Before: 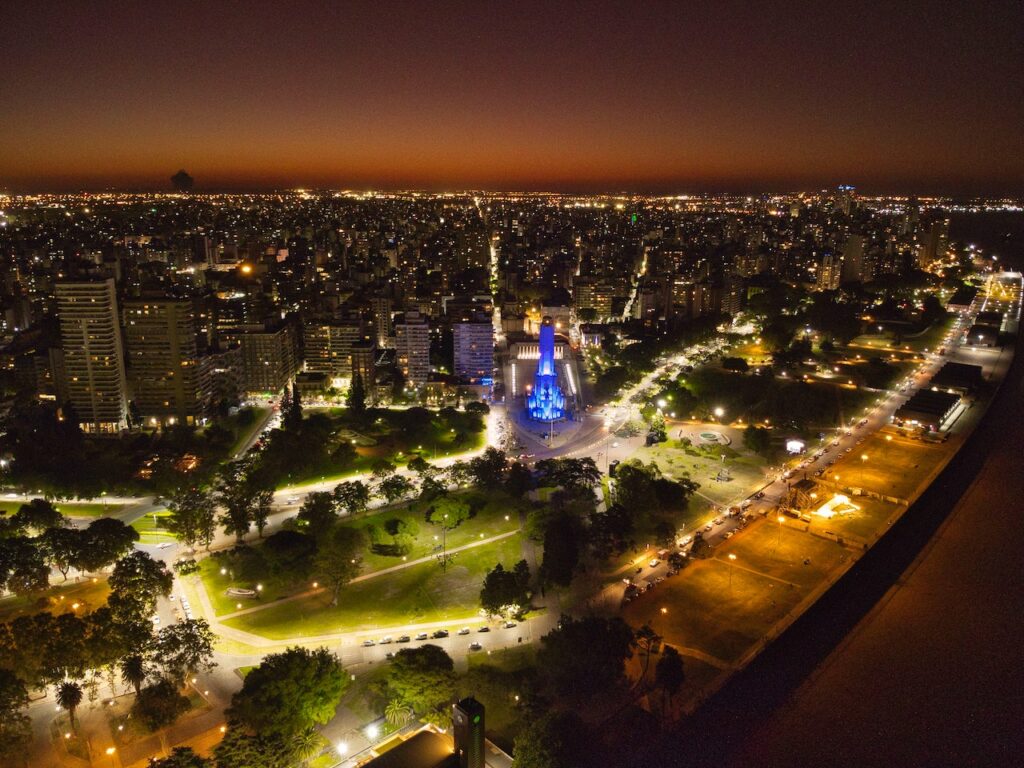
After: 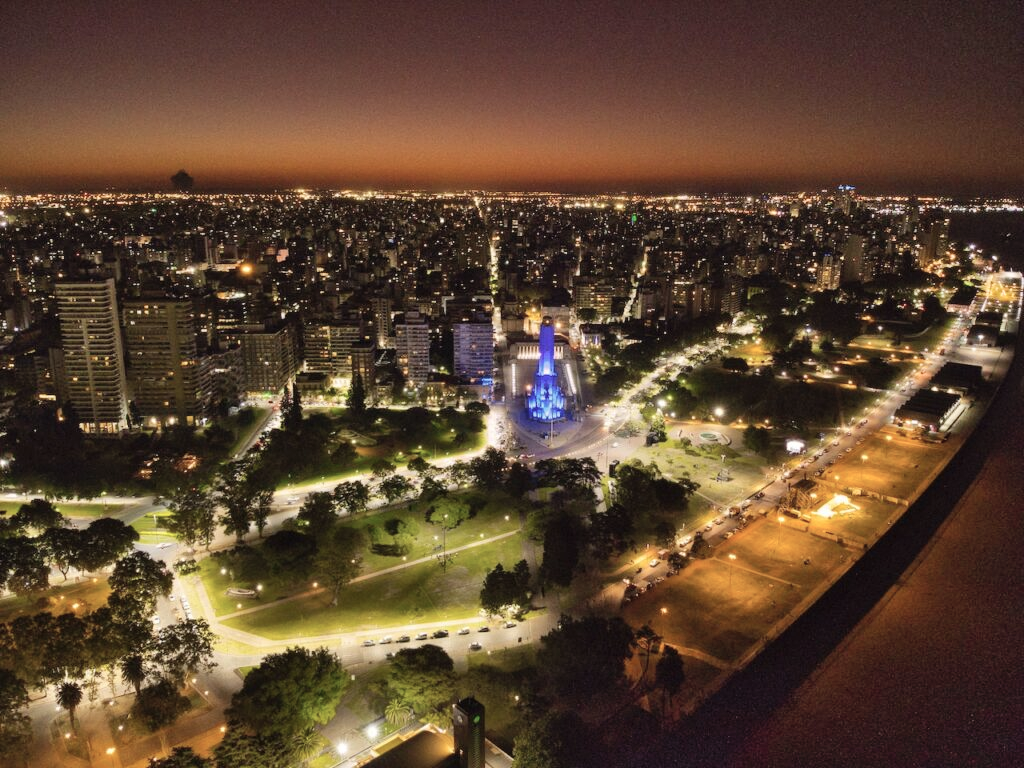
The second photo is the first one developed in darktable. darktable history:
color correction: highlights b* 0.042, saturation 0.784
shadows and highlights: radius 100.97, shadows 50.61, highlights -64.5, soften with gaussian
